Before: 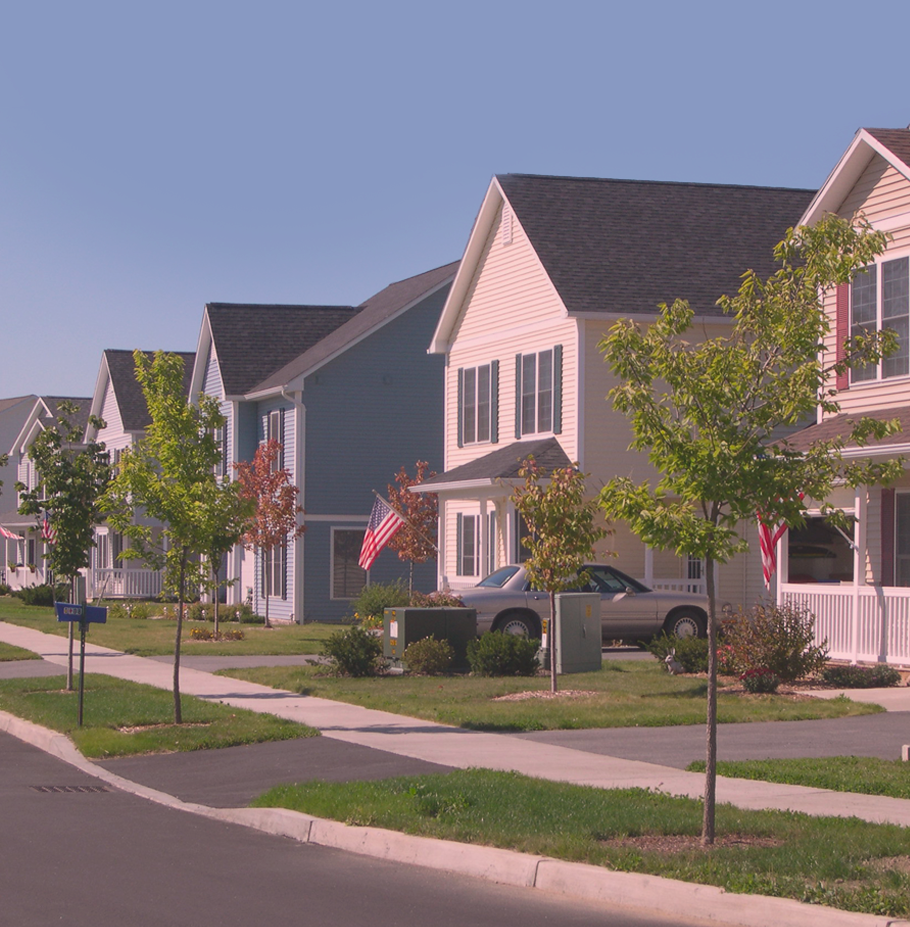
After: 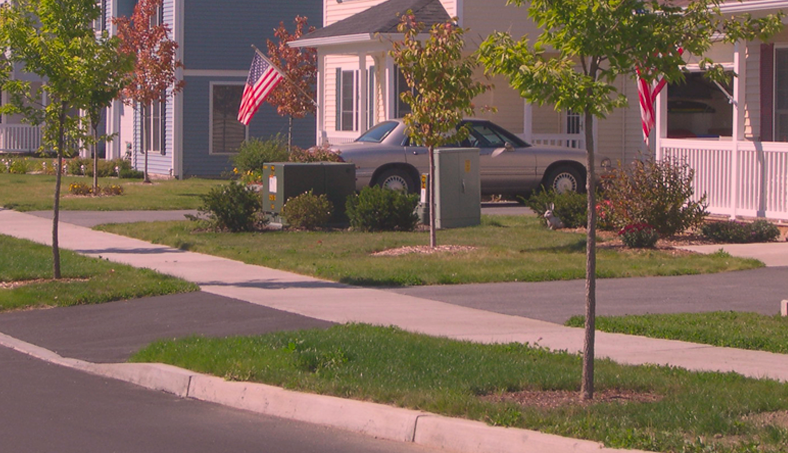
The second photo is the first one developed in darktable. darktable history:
white balance: emerald 1
crop and rotate: left 13.306%, top 48.129%, bottom 2.928%
contrast brightness saturation: contrast 0.04, saturation 0.16
